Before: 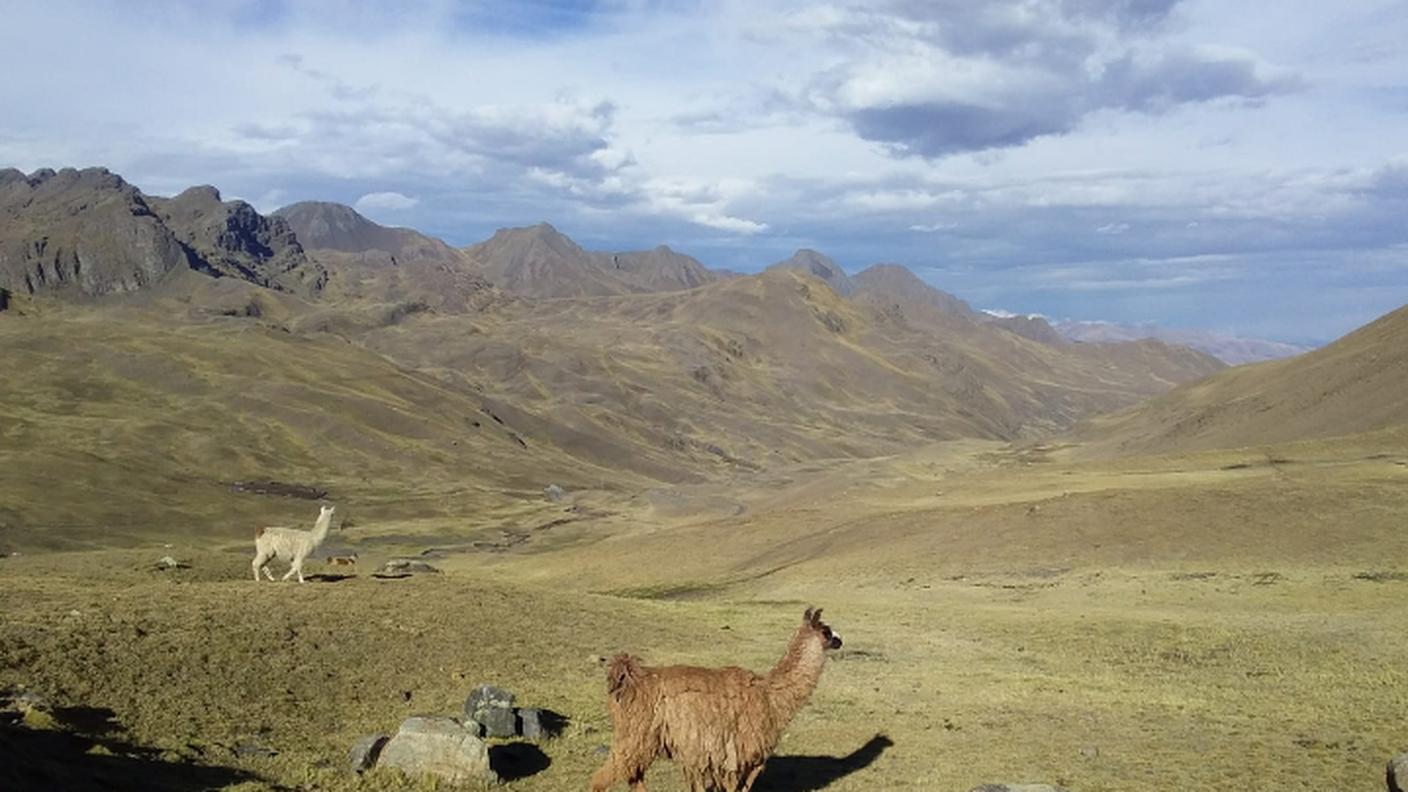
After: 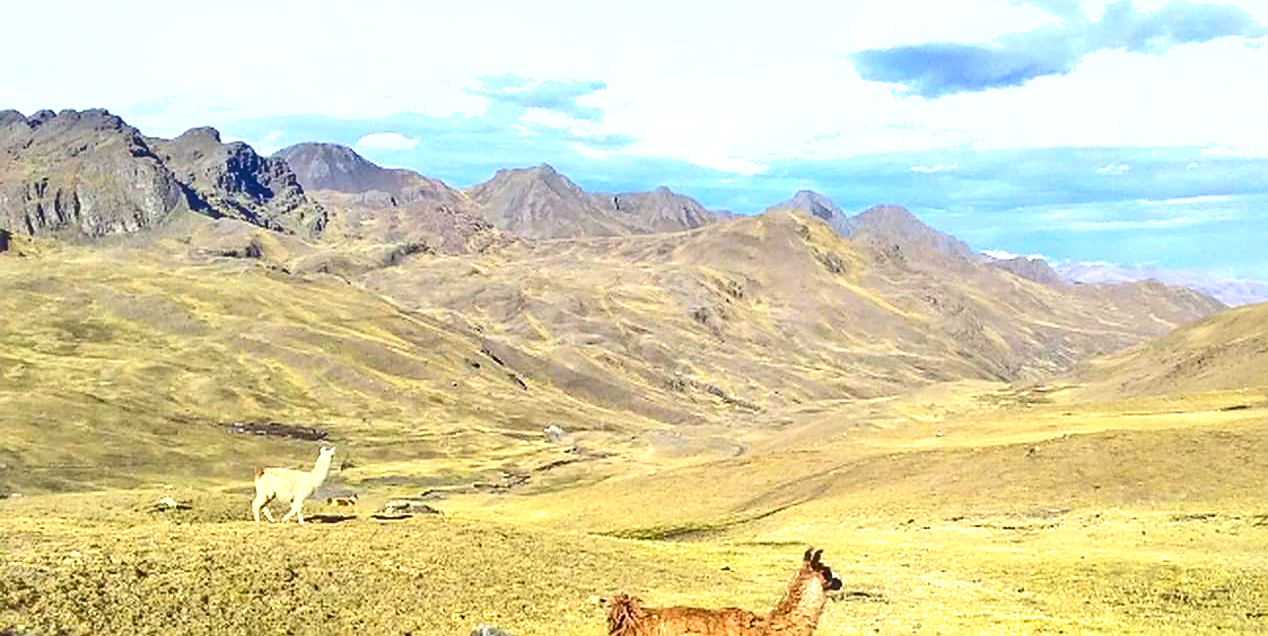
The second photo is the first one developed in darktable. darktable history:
crop: top 7.527%, right 9.904%, bottom 12.066%
local contrast: on, module defaults
exposure: exposure 1.136 EV, compensate highlight preservation false
contrast brightness saturation: contrast 0.203, brightness 0.164, saturation 0.217
tone equalizer: -8 EV 1.96 EV, -7 EV 1.97 EV, -6 EV 1.99 EV, -5 EV 1.99 EV, -4 EV 1.99 EV, -3 EV 1.49 EV, -2 EV 0.983 EV, -1 EV 0.477 EV
sharpen: on, module defaults
shadows and highlights: shadows 25.7, highlights -47.87, soften with gaussian
color zones: curves: ch2 [(0, 0.5) (0.143, 0.5) (0.286, 0.489) (0.415, 0.421) (0.571, 0.5) (0.714, 0.5) (0.857, 0.5) (1, 0.5)]
